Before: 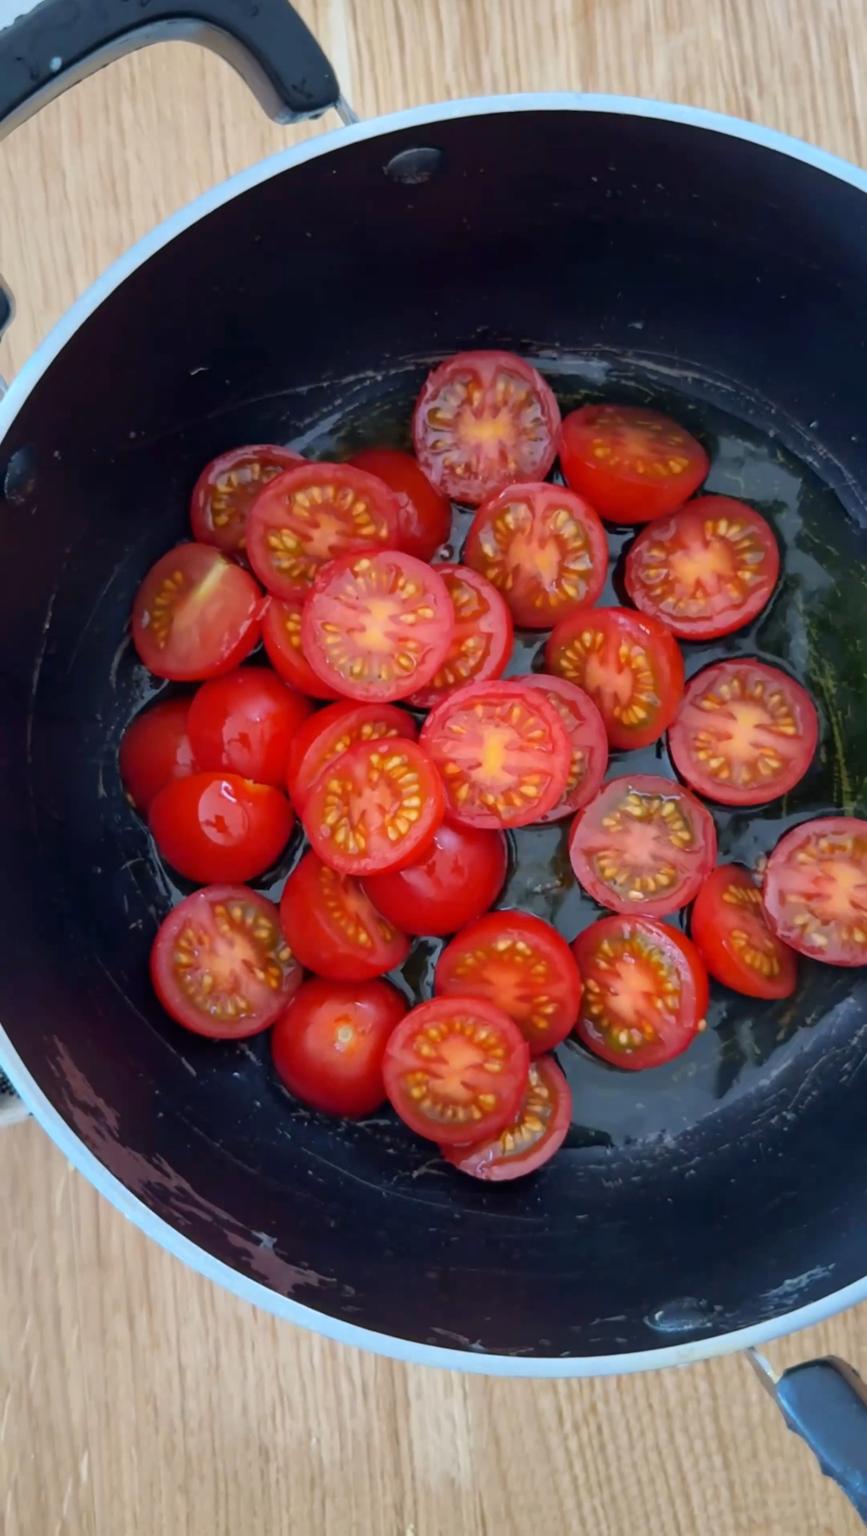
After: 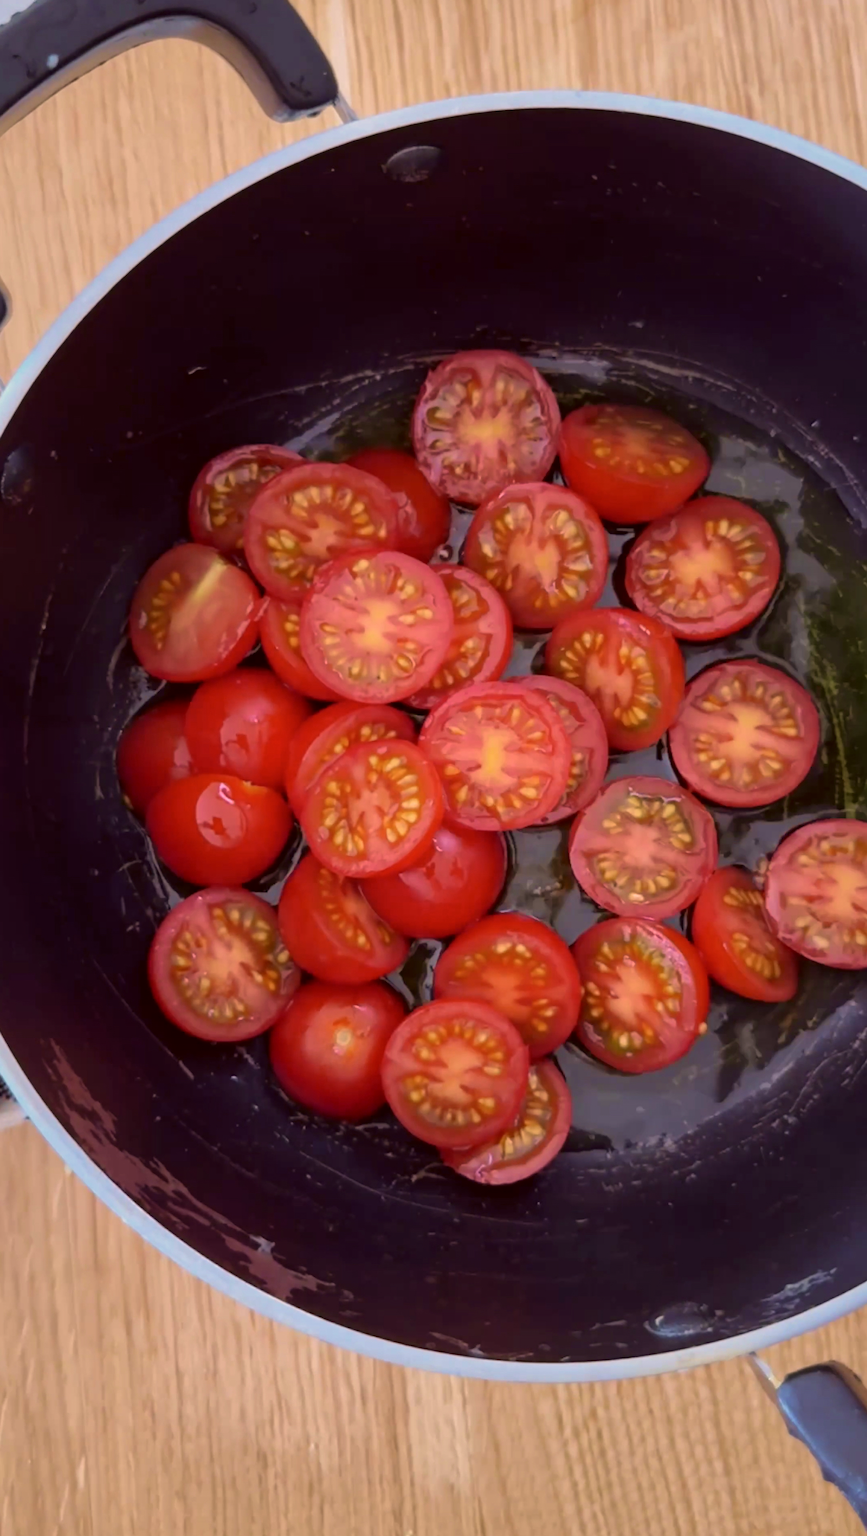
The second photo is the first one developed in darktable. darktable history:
crop and rotate: left 0.457%, top 0.237%, bottom 0.337%
shadows and highlights: shadows -20.52, white point adjustment -1.97, highlights -35.01, highlights color adjustment 0.777%
velvia: strength 44.77%
color correction: highlights a* 10.24, highlights b* 9.77, shadows a* 9.04, shadows b* 8.62, saturation 0.817
